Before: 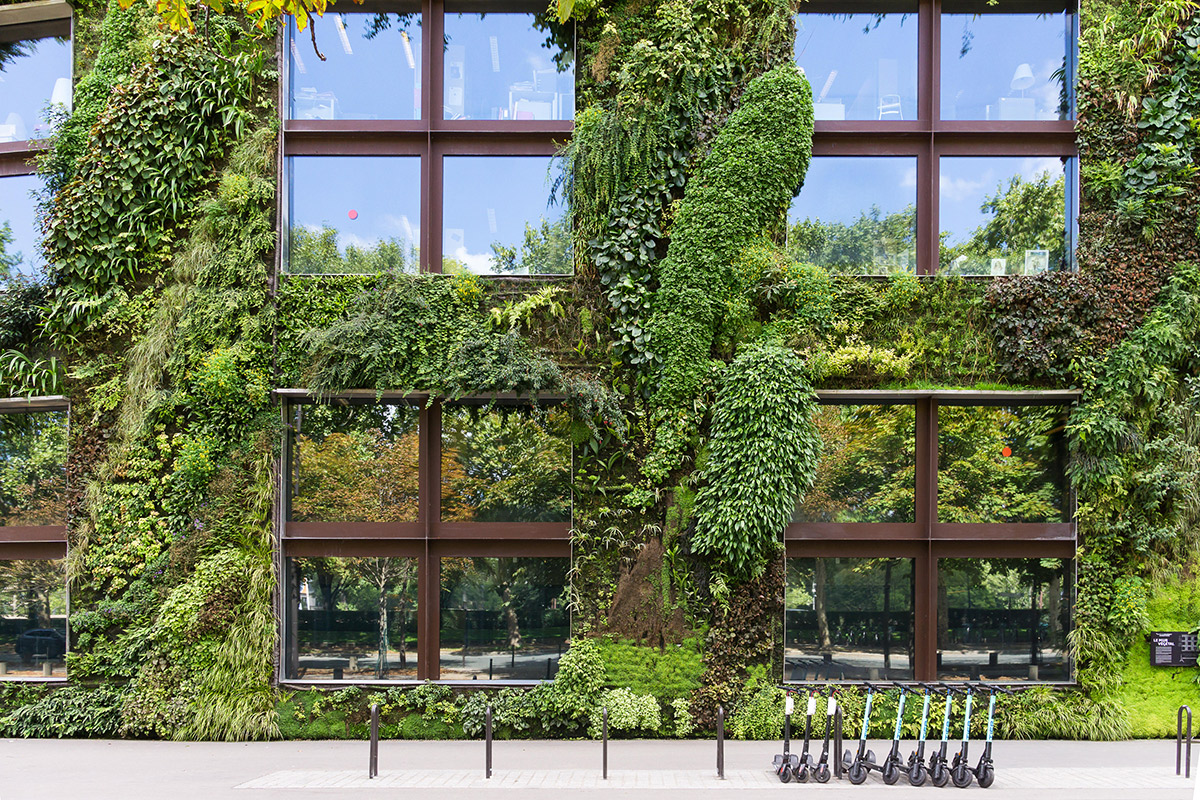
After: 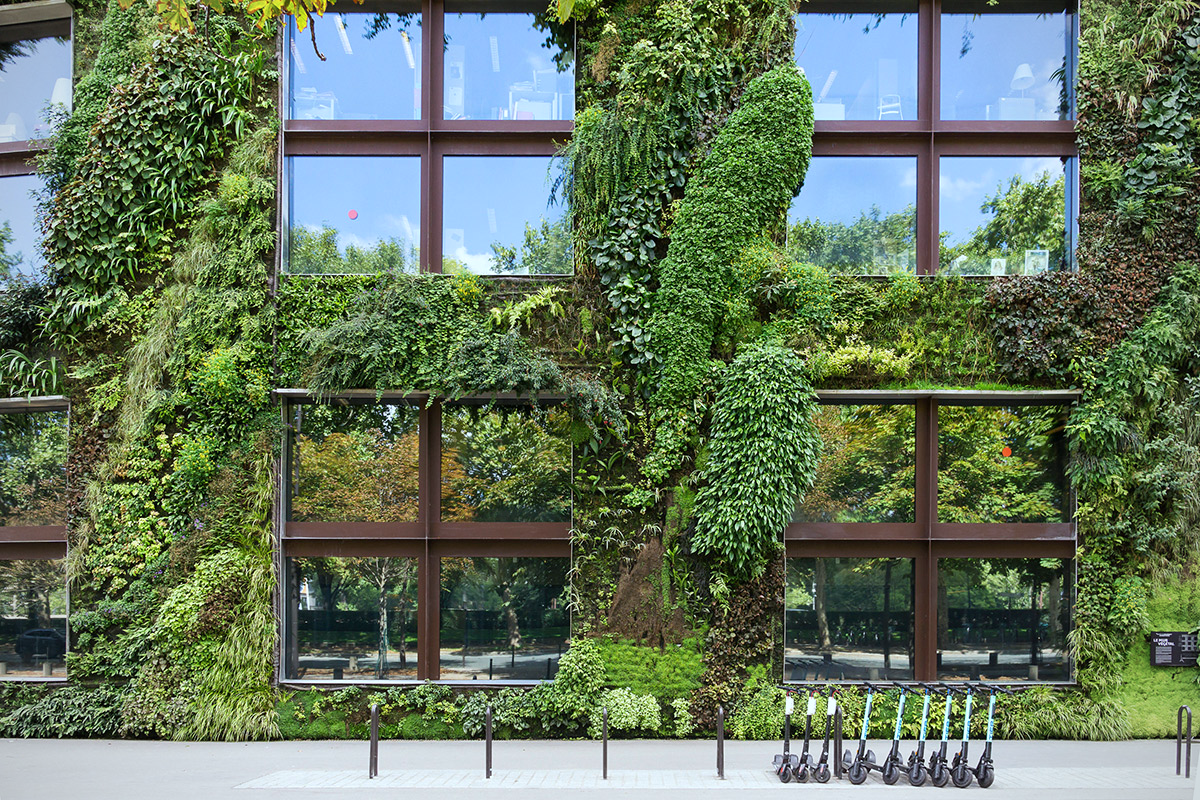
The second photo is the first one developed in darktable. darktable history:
color calibration: illuminant Planckian (black body), adaptation linear Bradford (ICC v4), x 0.361, y 0.366, temperature 4511.61 K, saturation algorithm version 1 (2020)
vignetting: fall-off radius 60.92%
